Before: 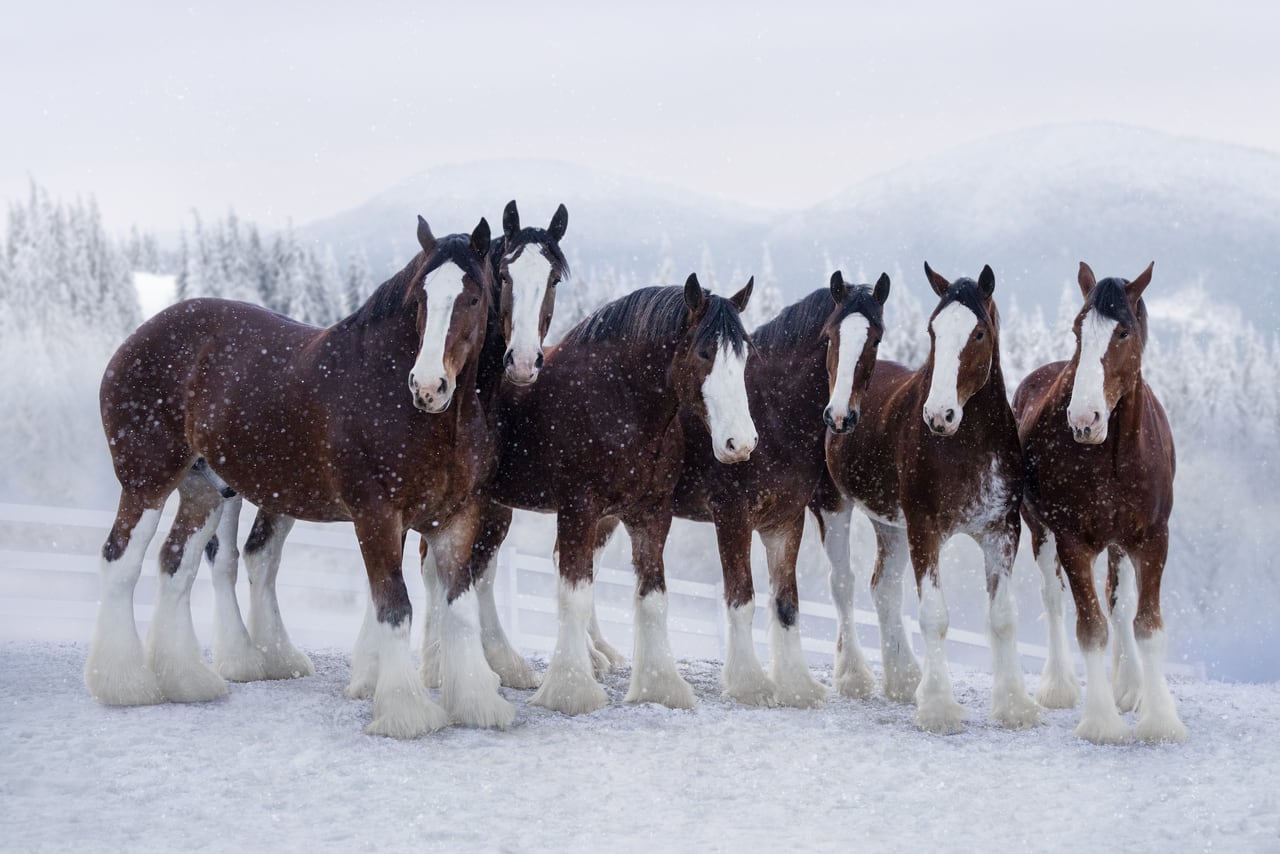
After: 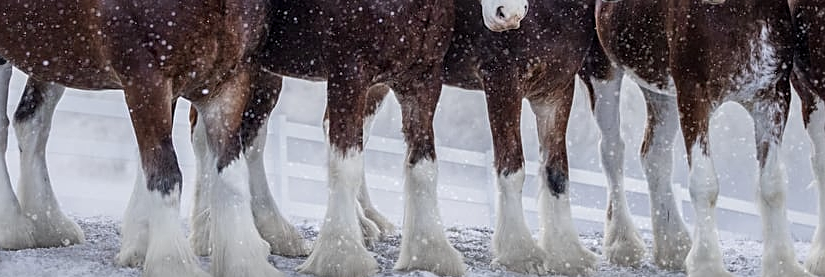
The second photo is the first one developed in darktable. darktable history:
sharpen: on, module defaults
crop: left 18.039%, top 50.675%, right 17.469%, bottom 16.819%
shadows and highlights: low approximation 0.01, soften with gaussian
local contrast: on, module defaults
